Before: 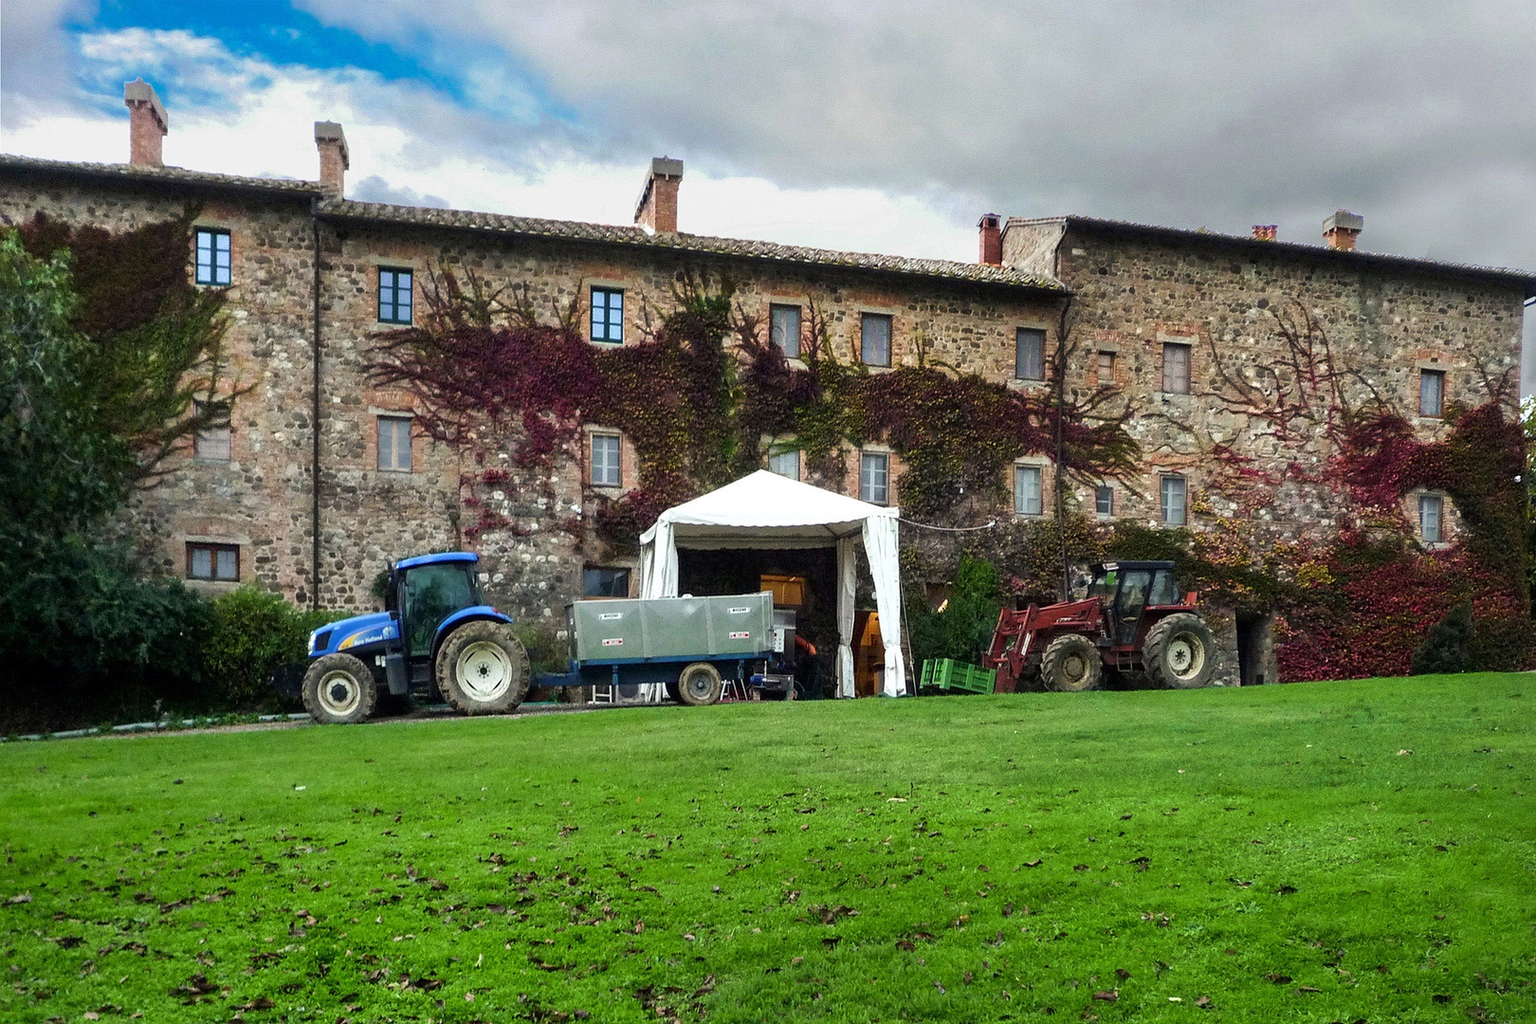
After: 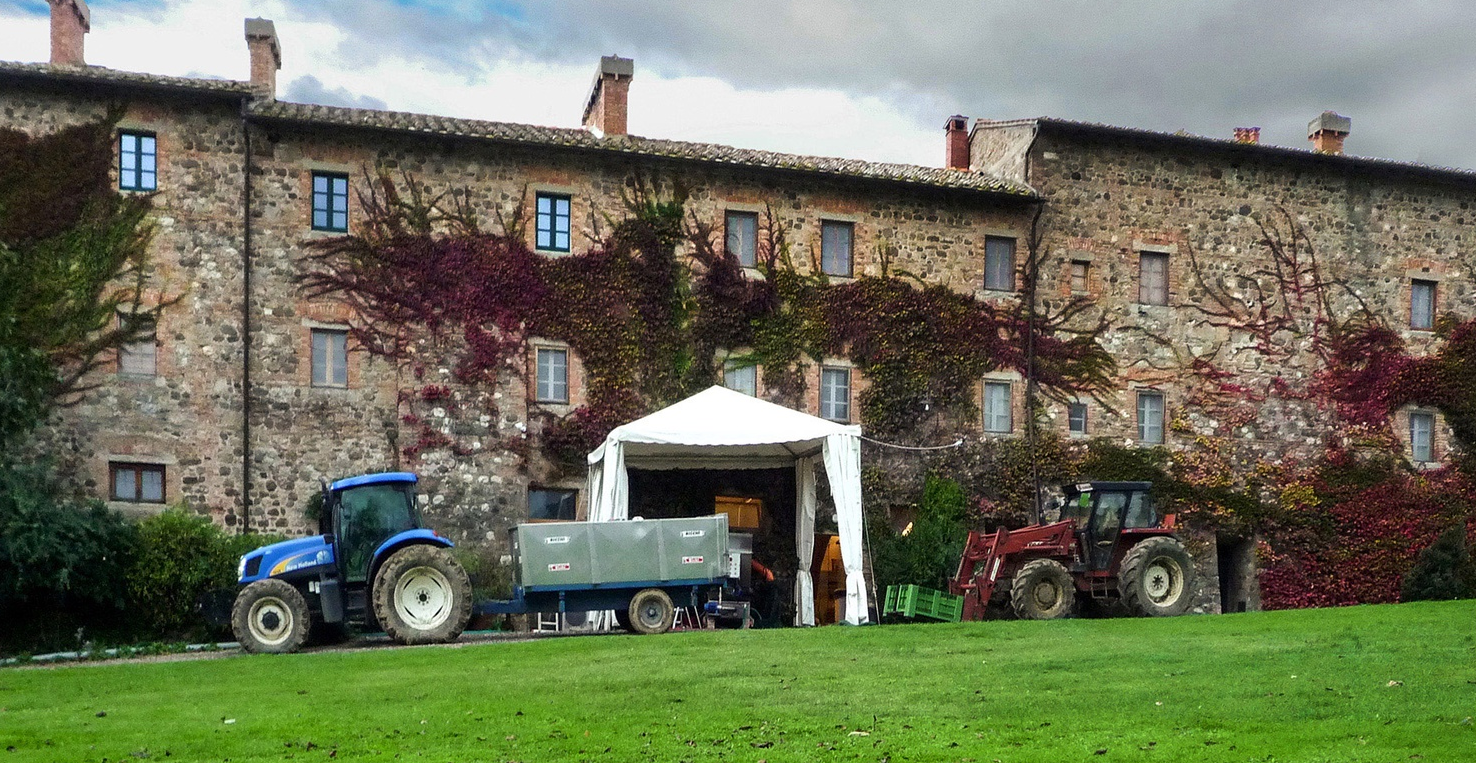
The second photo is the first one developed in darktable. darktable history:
crop: left 5.389%, top 10.232%, right 3.48%, bottom 19.086%
